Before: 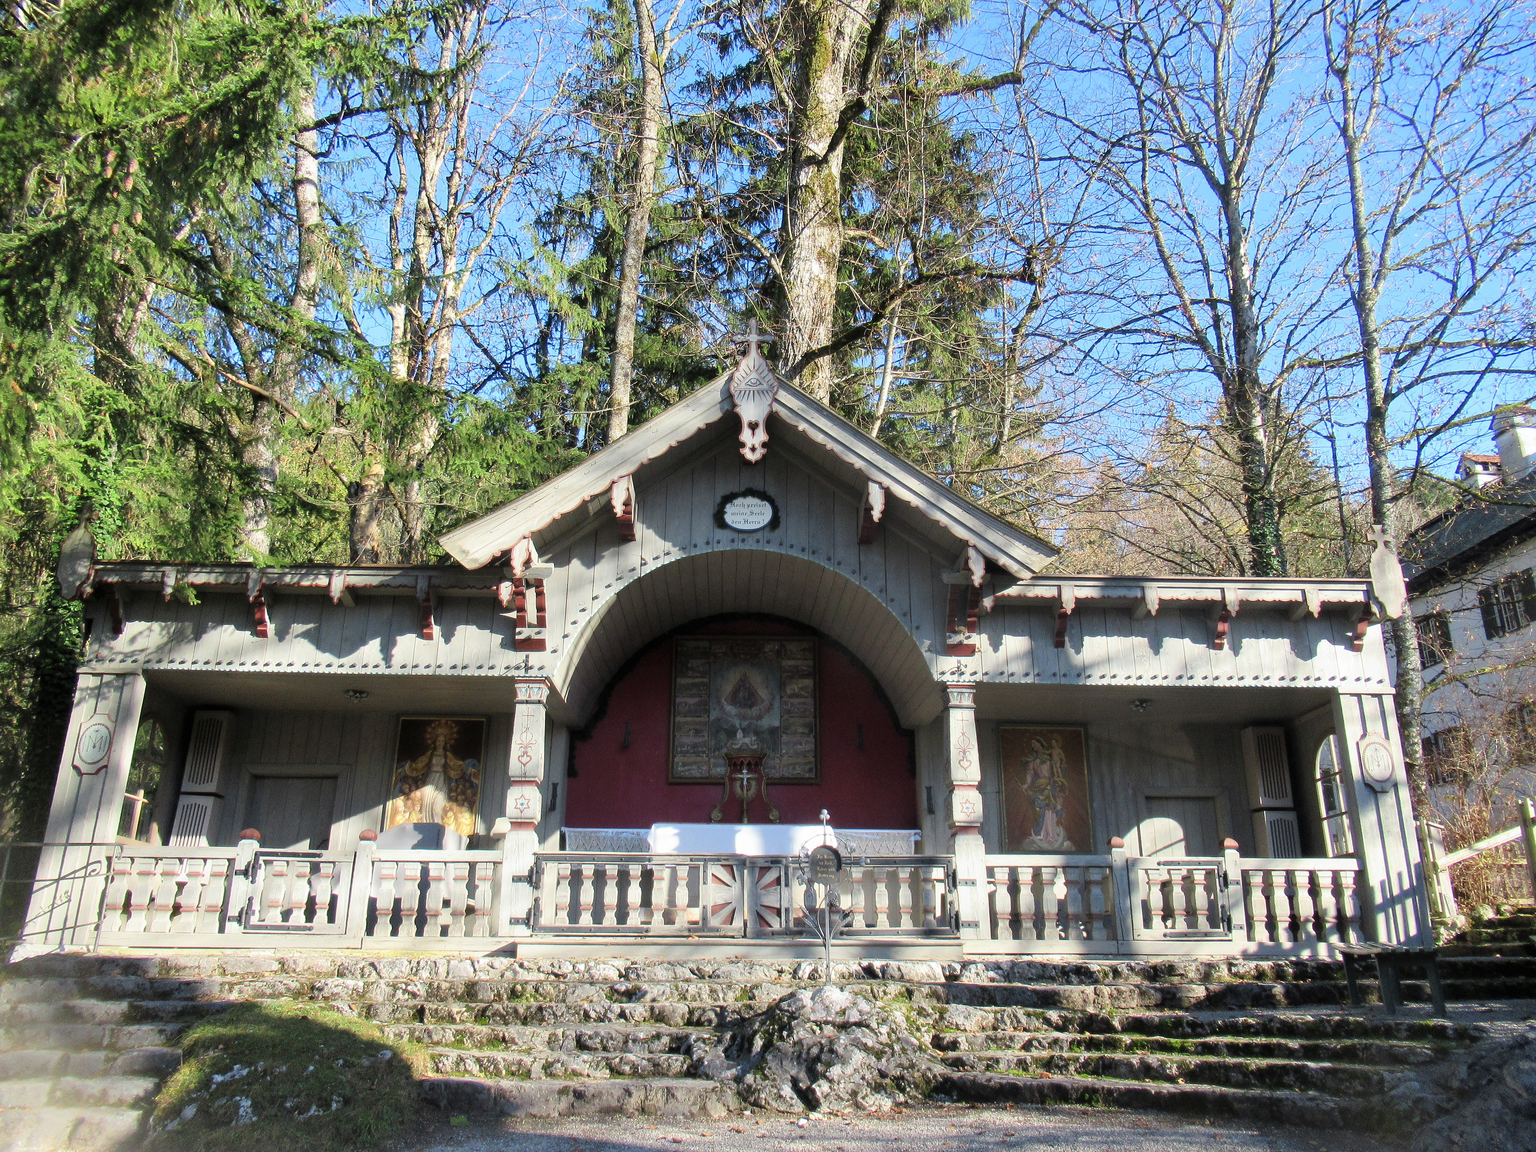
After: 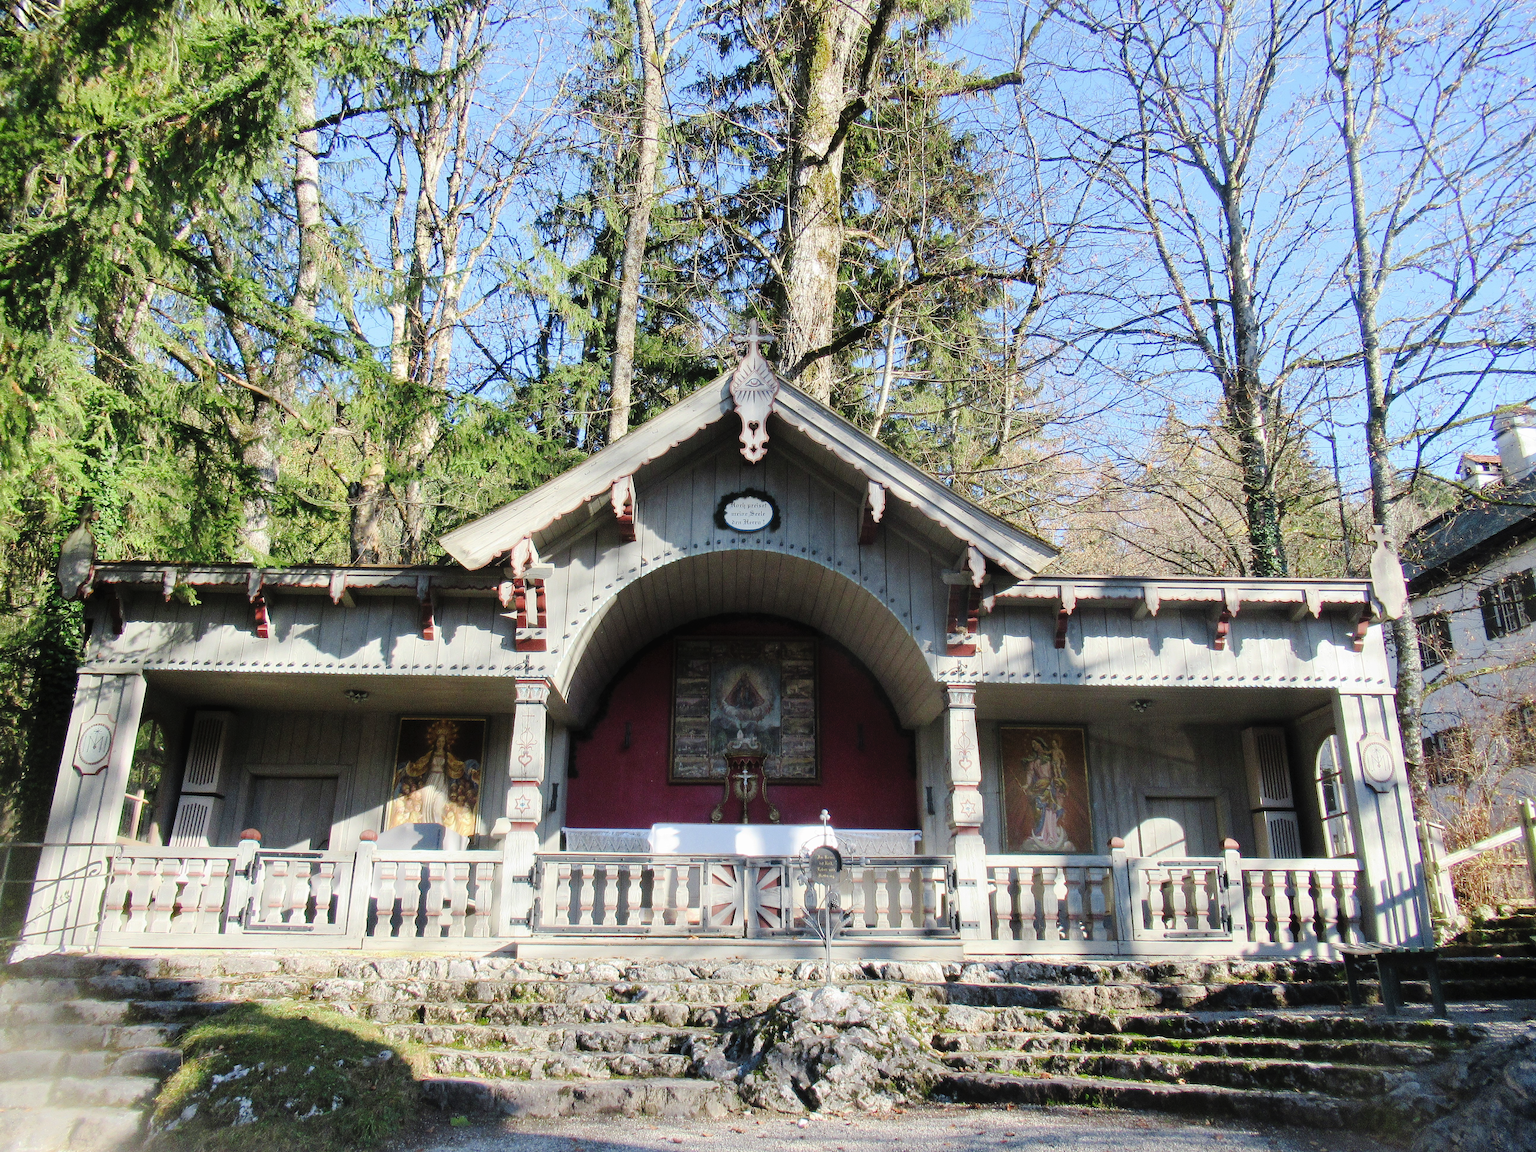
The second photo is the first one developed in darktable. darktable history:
base curve: curves: ch0 [(0, 0) (0.472, 0.455) (1, 1)], preserve colors none
tone curve: curves: ch0 [(0, 0) (0.003, 0.015) (0.011, 0.021) (0.025, 0.032) (0.044, 0.046) (0.069, 0.062) (0.1, 0.08) (0.136, 0.117) (0.177, 0.165) (0.224, 0.221) (0.277, 0.298) (0.335, 0.385) (0.399, 0.469) (0.468, 0.558) (0.543, 0.637) (0.623, 0.708) (0.709, 0.771) (0.801, 0.84) (0.898, 0.907) (1, 1)], preserve colors none
